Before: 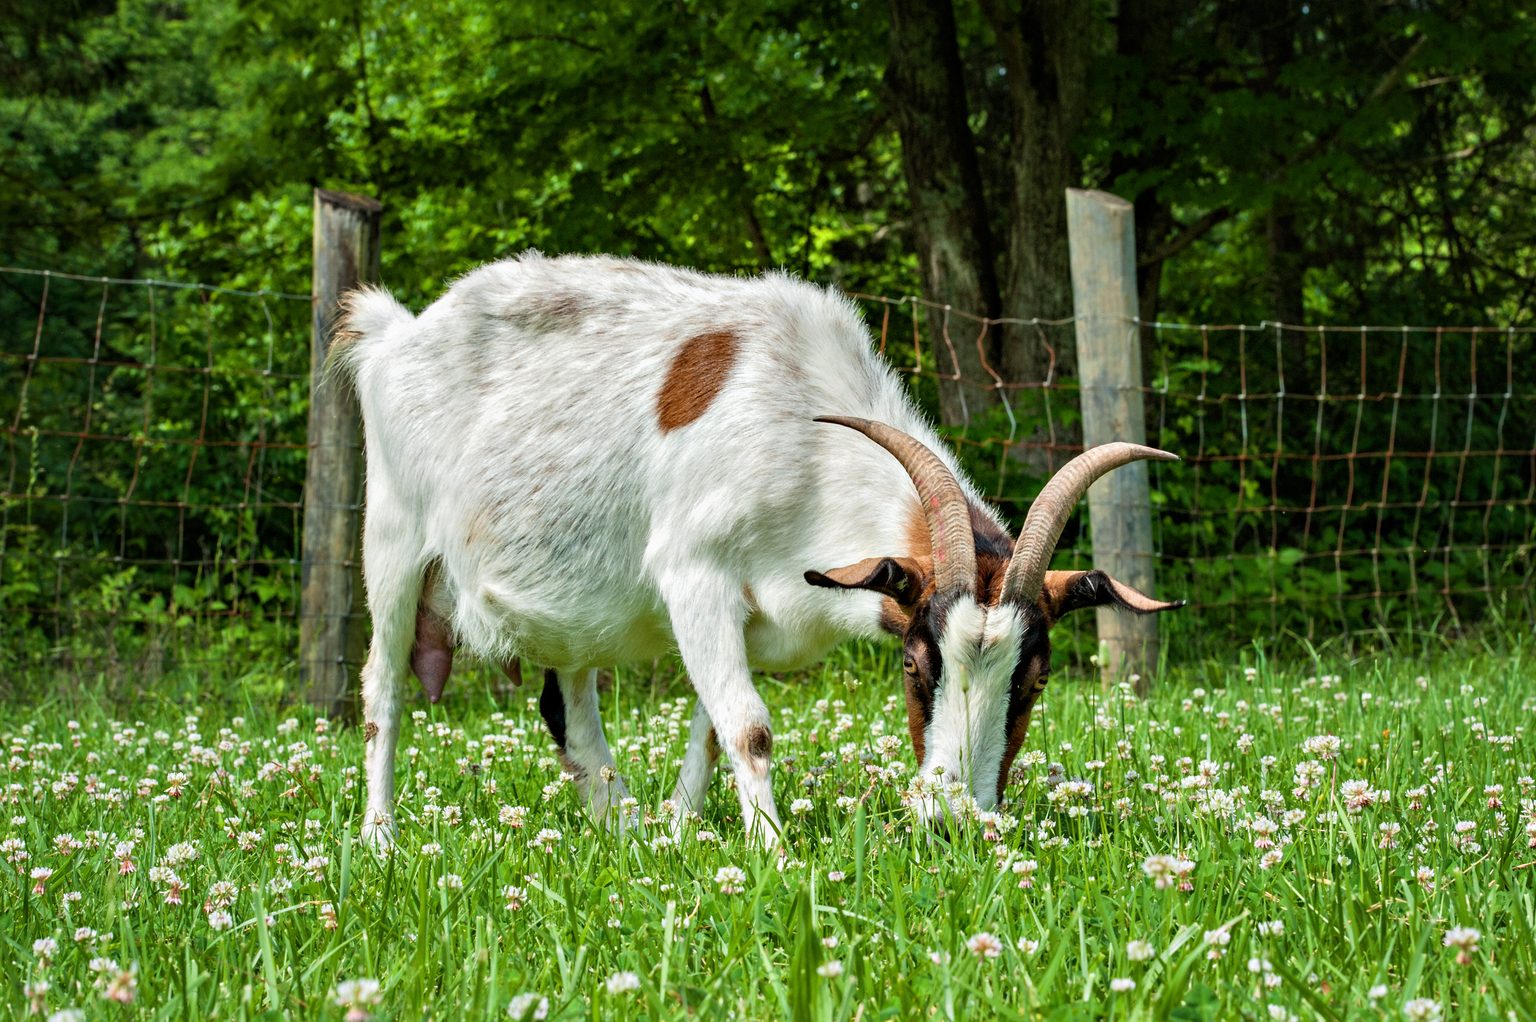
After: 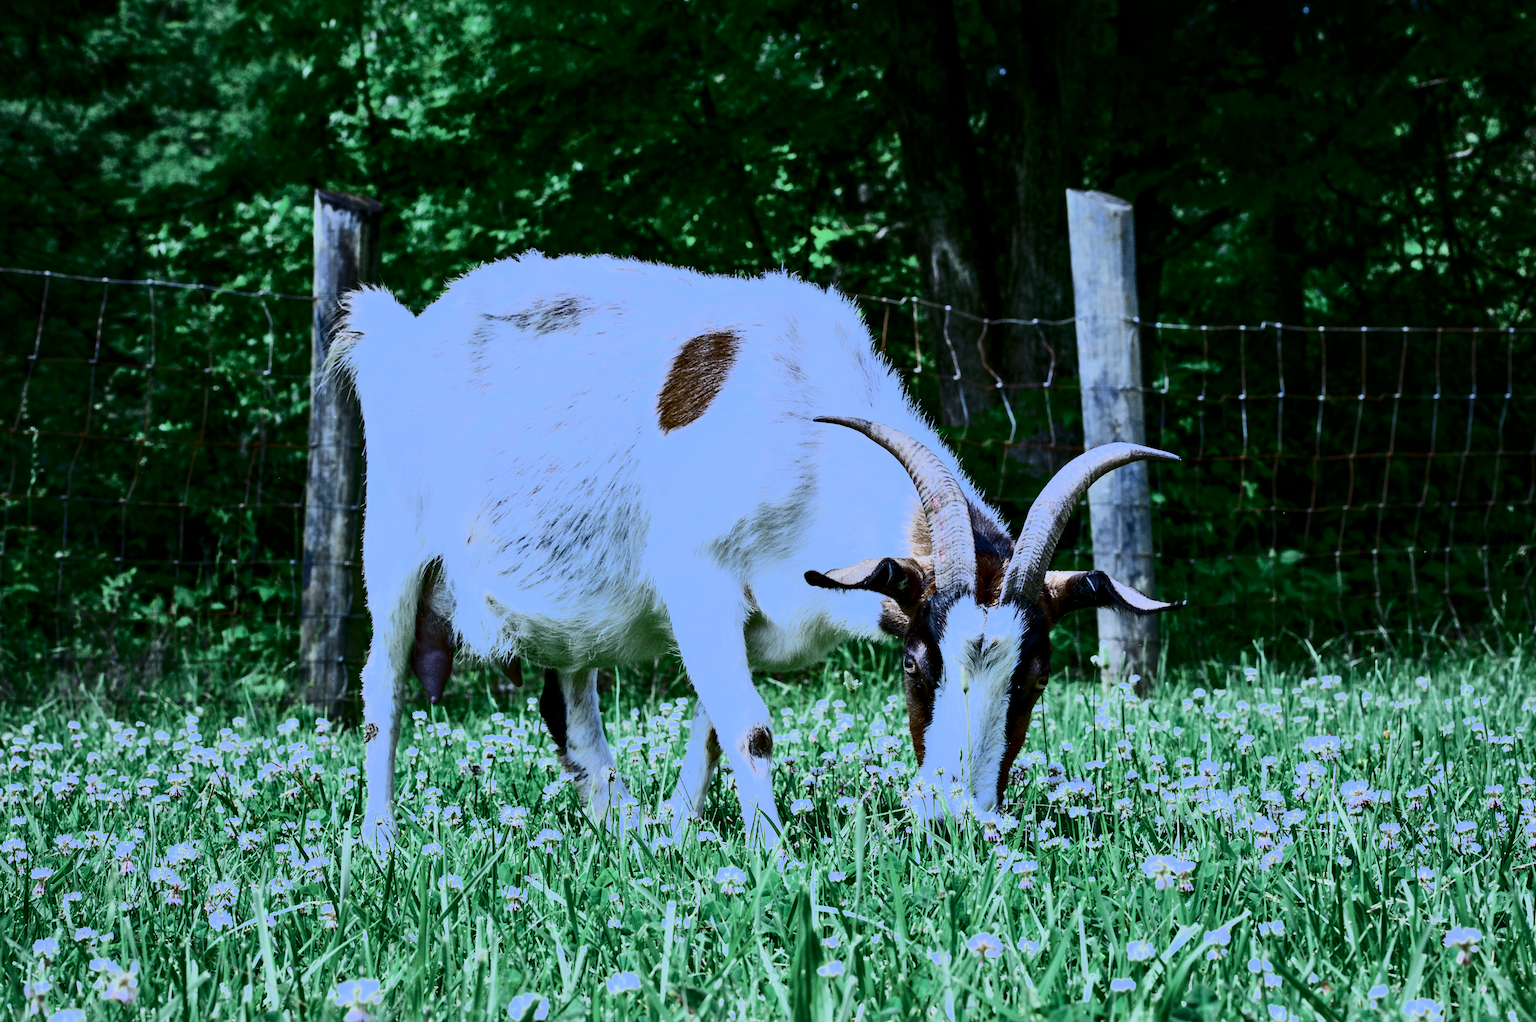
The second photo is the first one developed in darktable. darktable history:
white balance: red 0.766, blue 1.537
color zones: curves: ch0 [(0, 0.5) (0.125, 0.4) (0.25, 0.5) (0.375, 0.4) (0.5, 0.4) (0.625, 0.35) (0.75, 0.35) (0.875, 0.5)]; ch1 [(0, 0.35) (0.125, 0.45) (0.25, 0.35) (0.375, 0.35) (0.5, 0.35) (0.625, 0.35) (0.75, 0.45) (0.875, 0.35)]; ch2 [(0, 0.6) (0.125, 0.5) (0.25, 0.5) (0.375, 0.6) (0.5, 0.6) (0.625, 0.5) (0.75, 0.5) (0.875, 0.5)]
exposure: black level correction 0.001, compensate highlight preservation false
contrast brightness saturation: contrast 0.5, saturation -0.1
